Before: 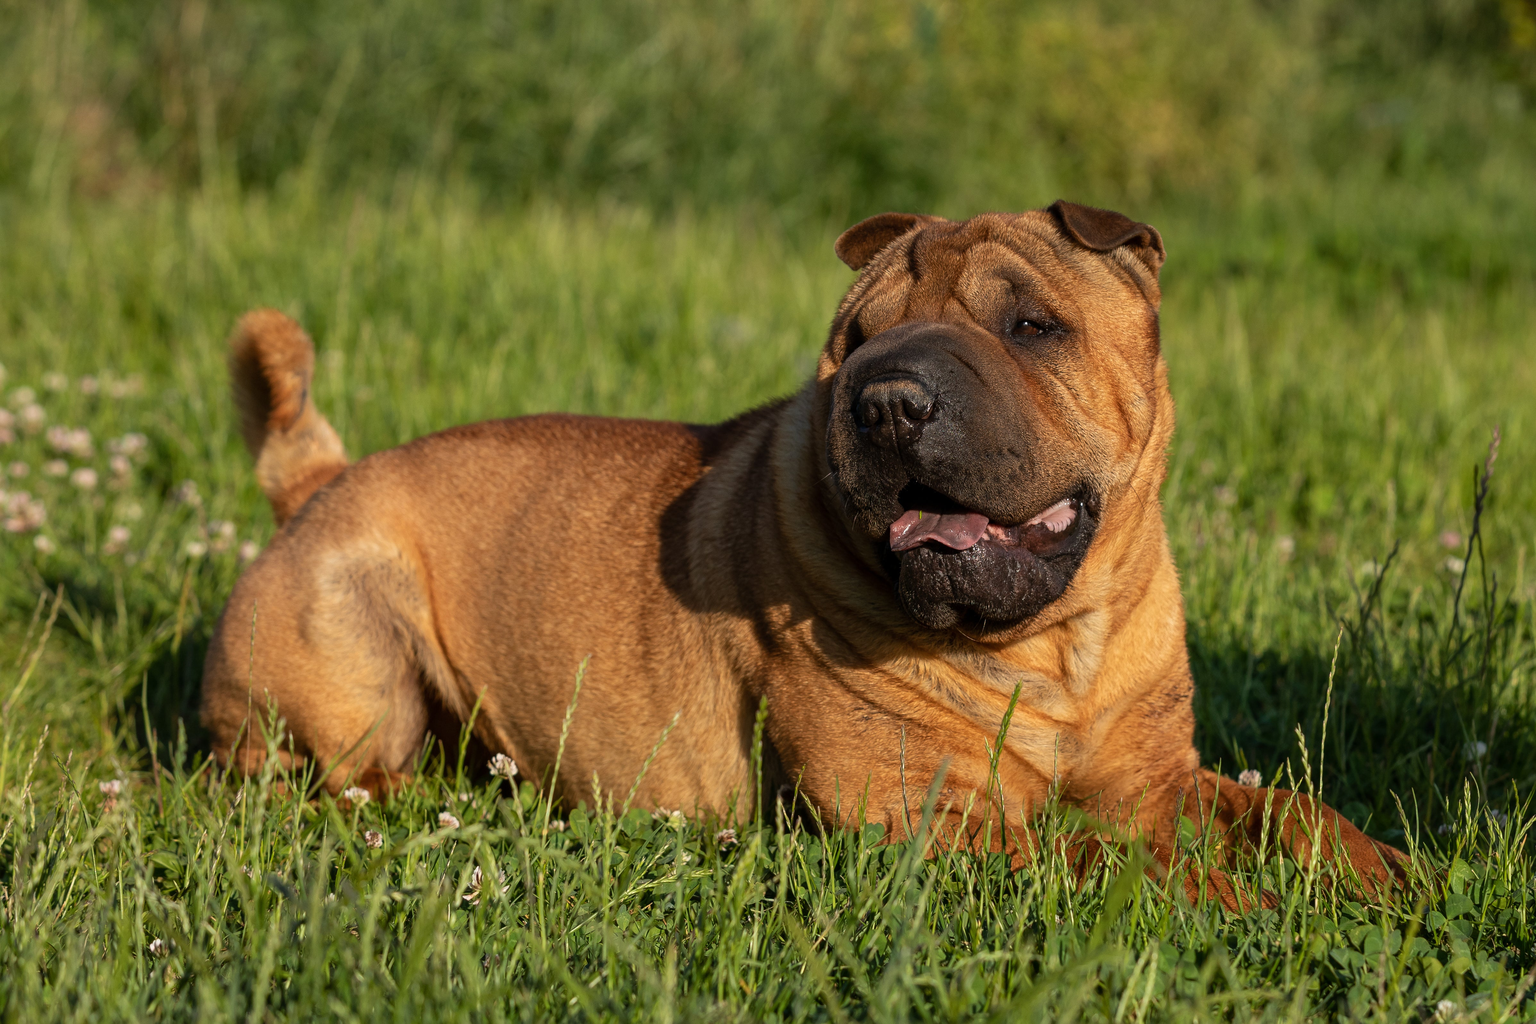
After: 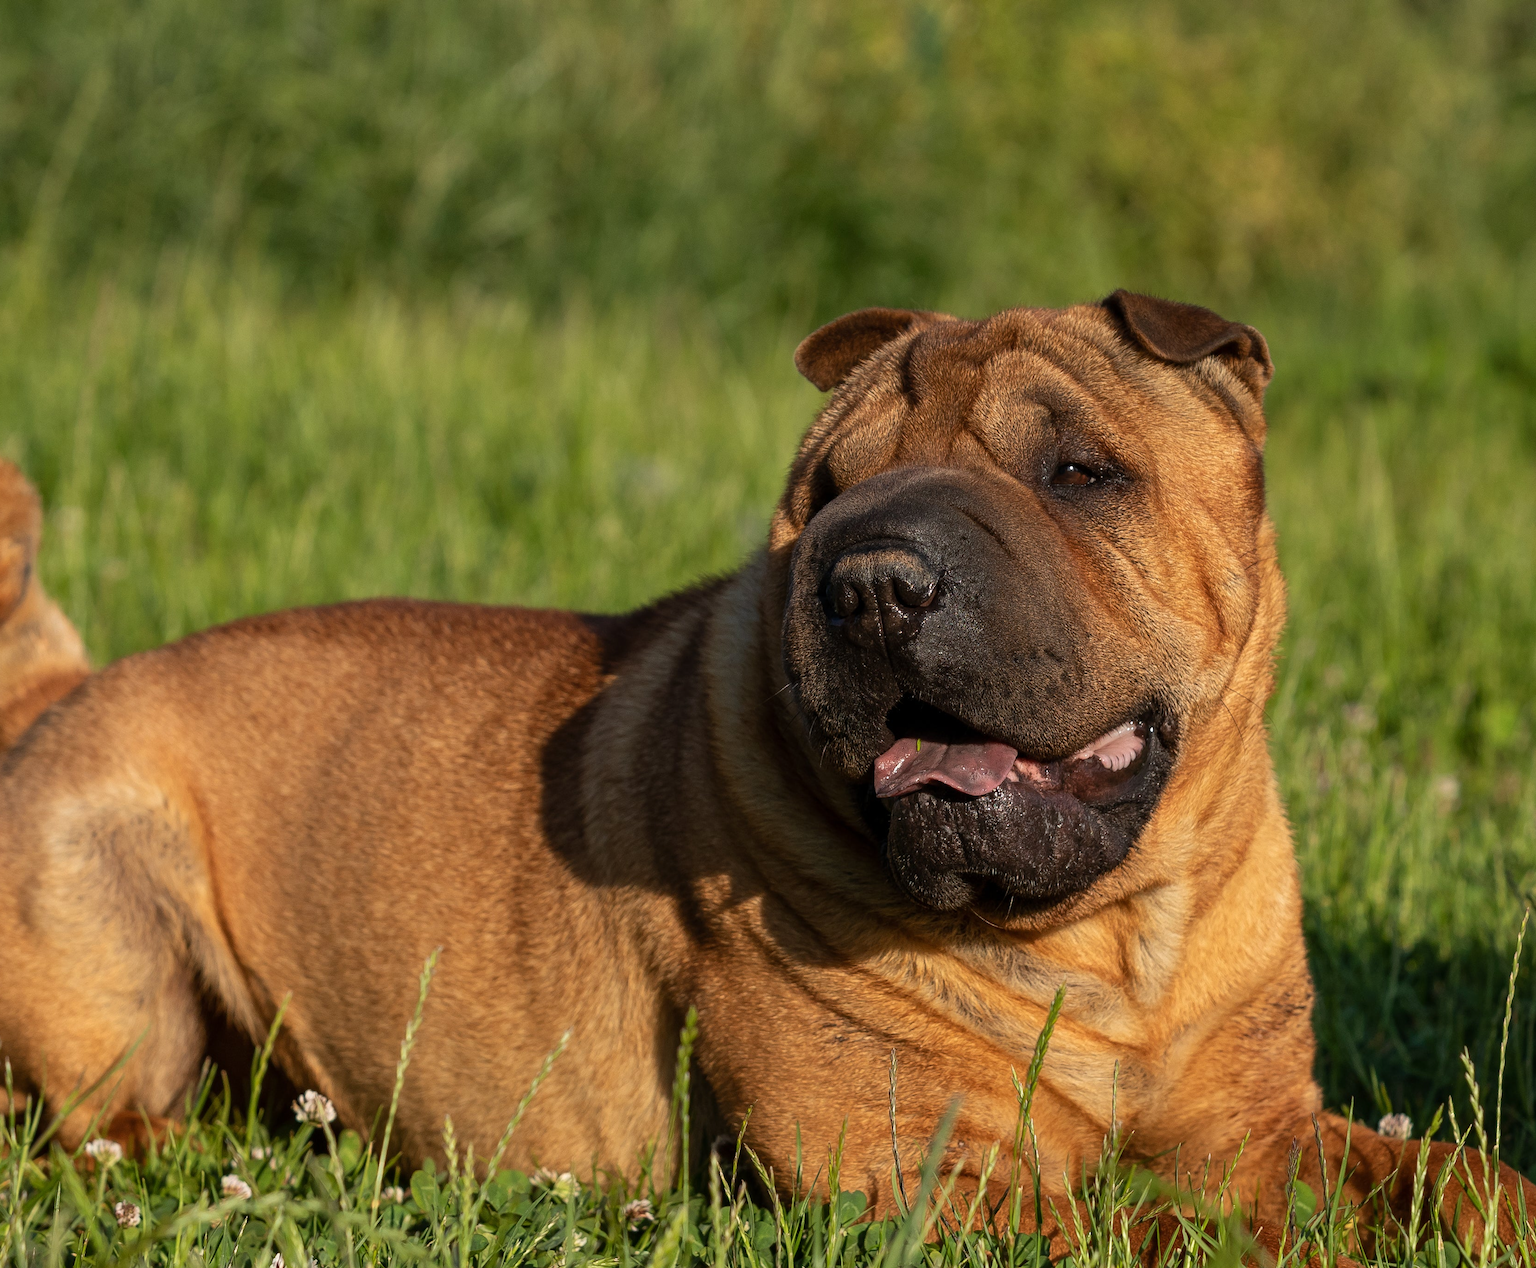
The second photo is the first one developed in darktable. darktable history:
crop: left 18.598%, right 12.262%, bottom 14.313%
